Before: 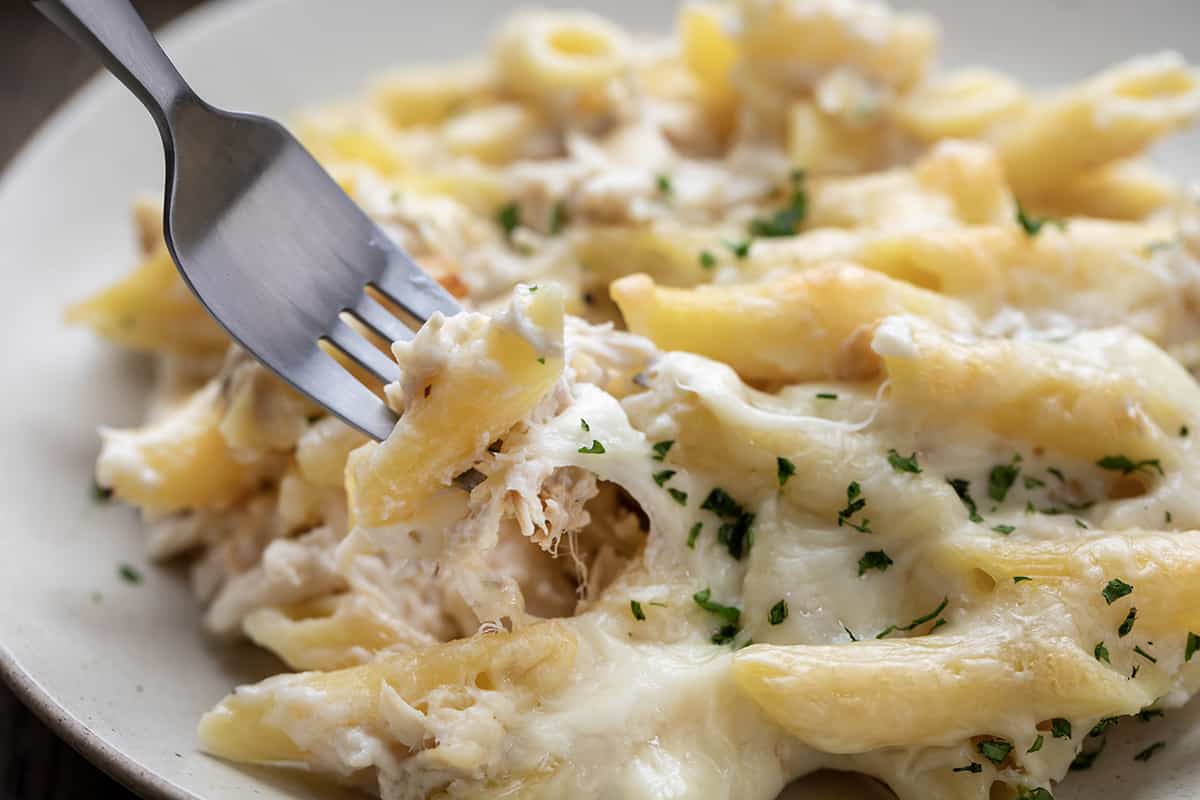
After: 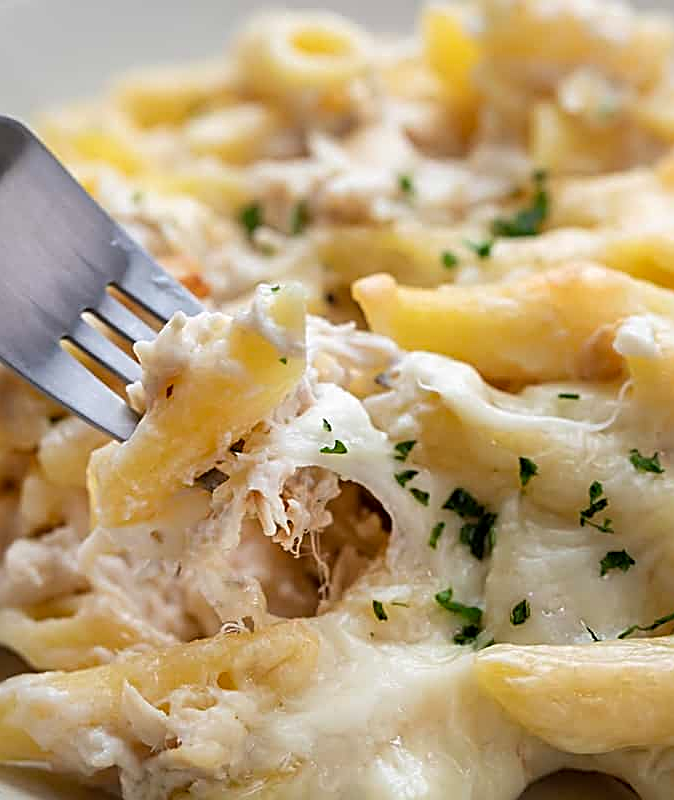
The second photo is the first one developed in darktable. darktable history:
crop: left 21.531%, right 22.241%
sharpen: radius 2.704, amount 0.655
color correction: highlights b* -0.058
